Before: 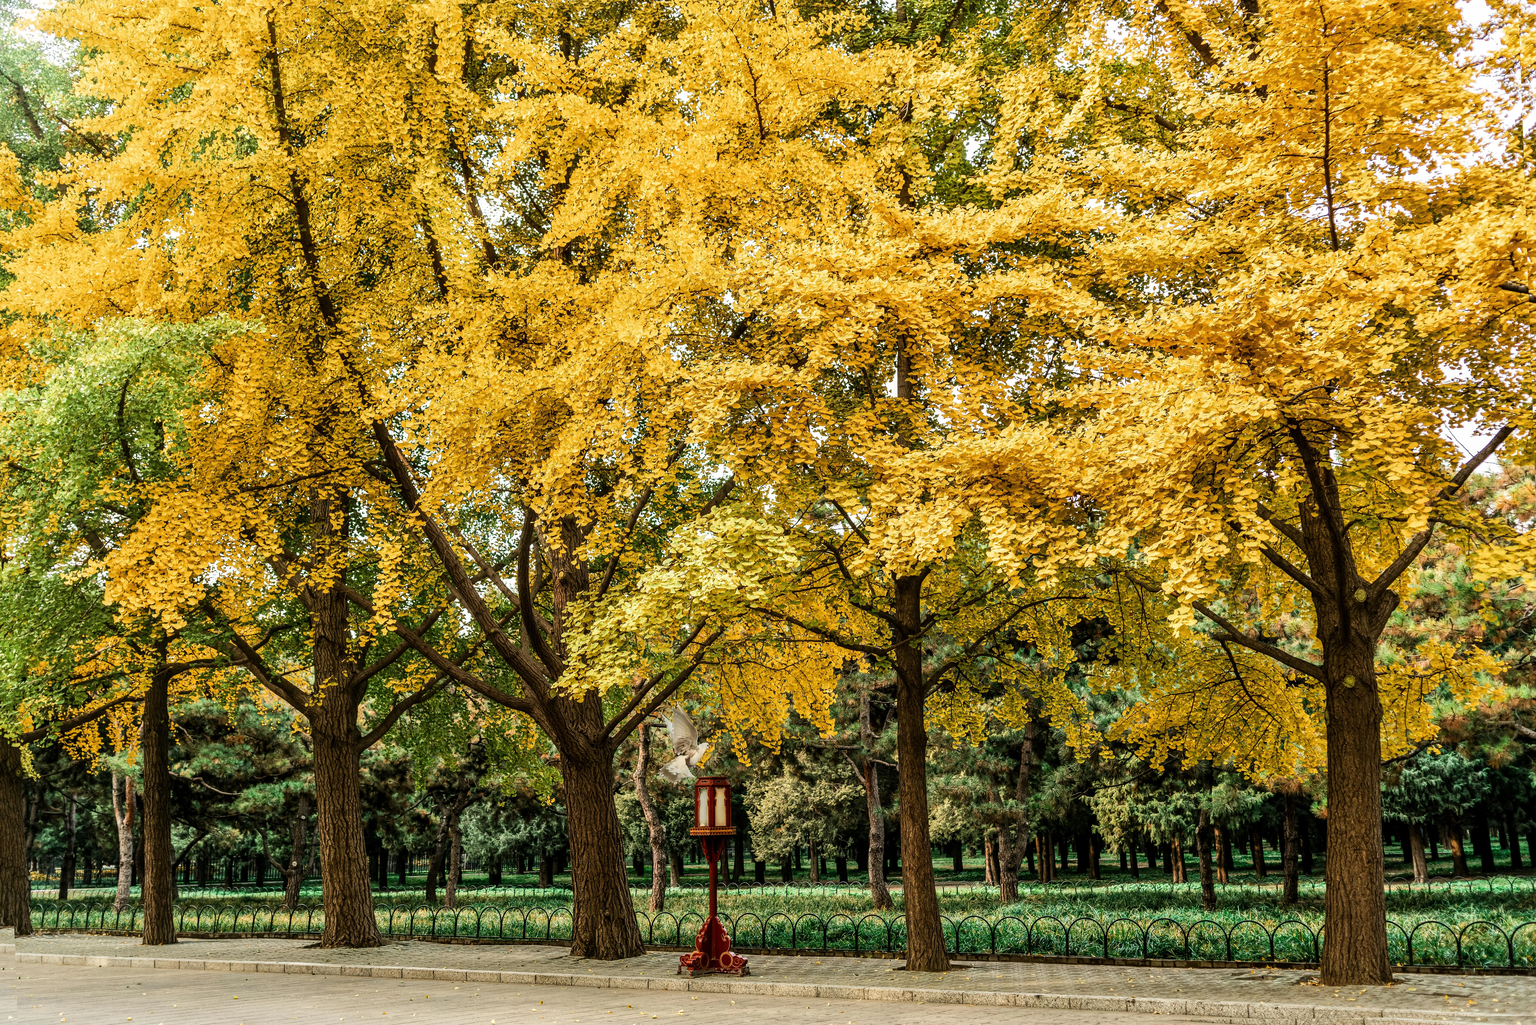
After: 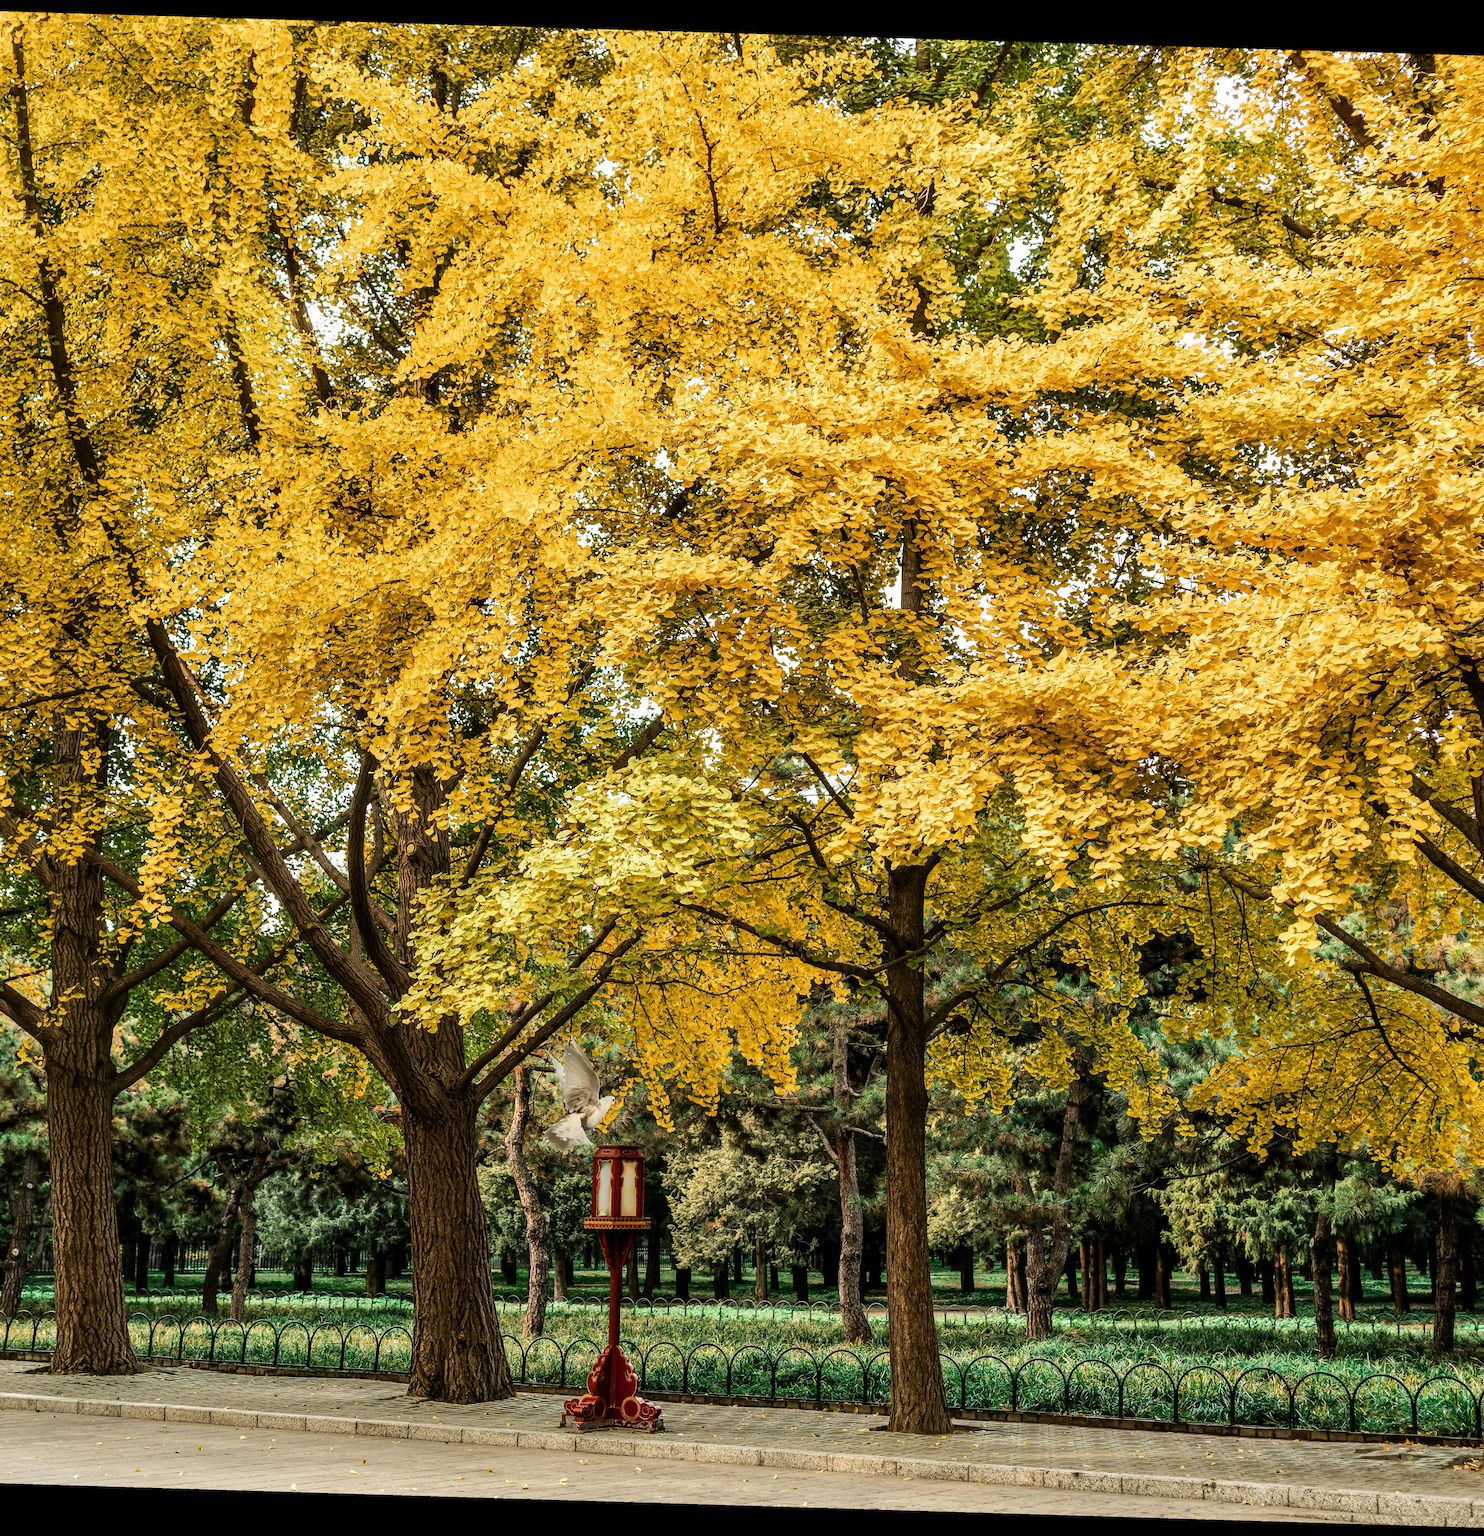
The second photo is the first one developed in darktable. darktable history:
rotate and perspective: rotation 1.72°, automatic cropping off
crop and rotate: left 18.442%, right 15.508%
